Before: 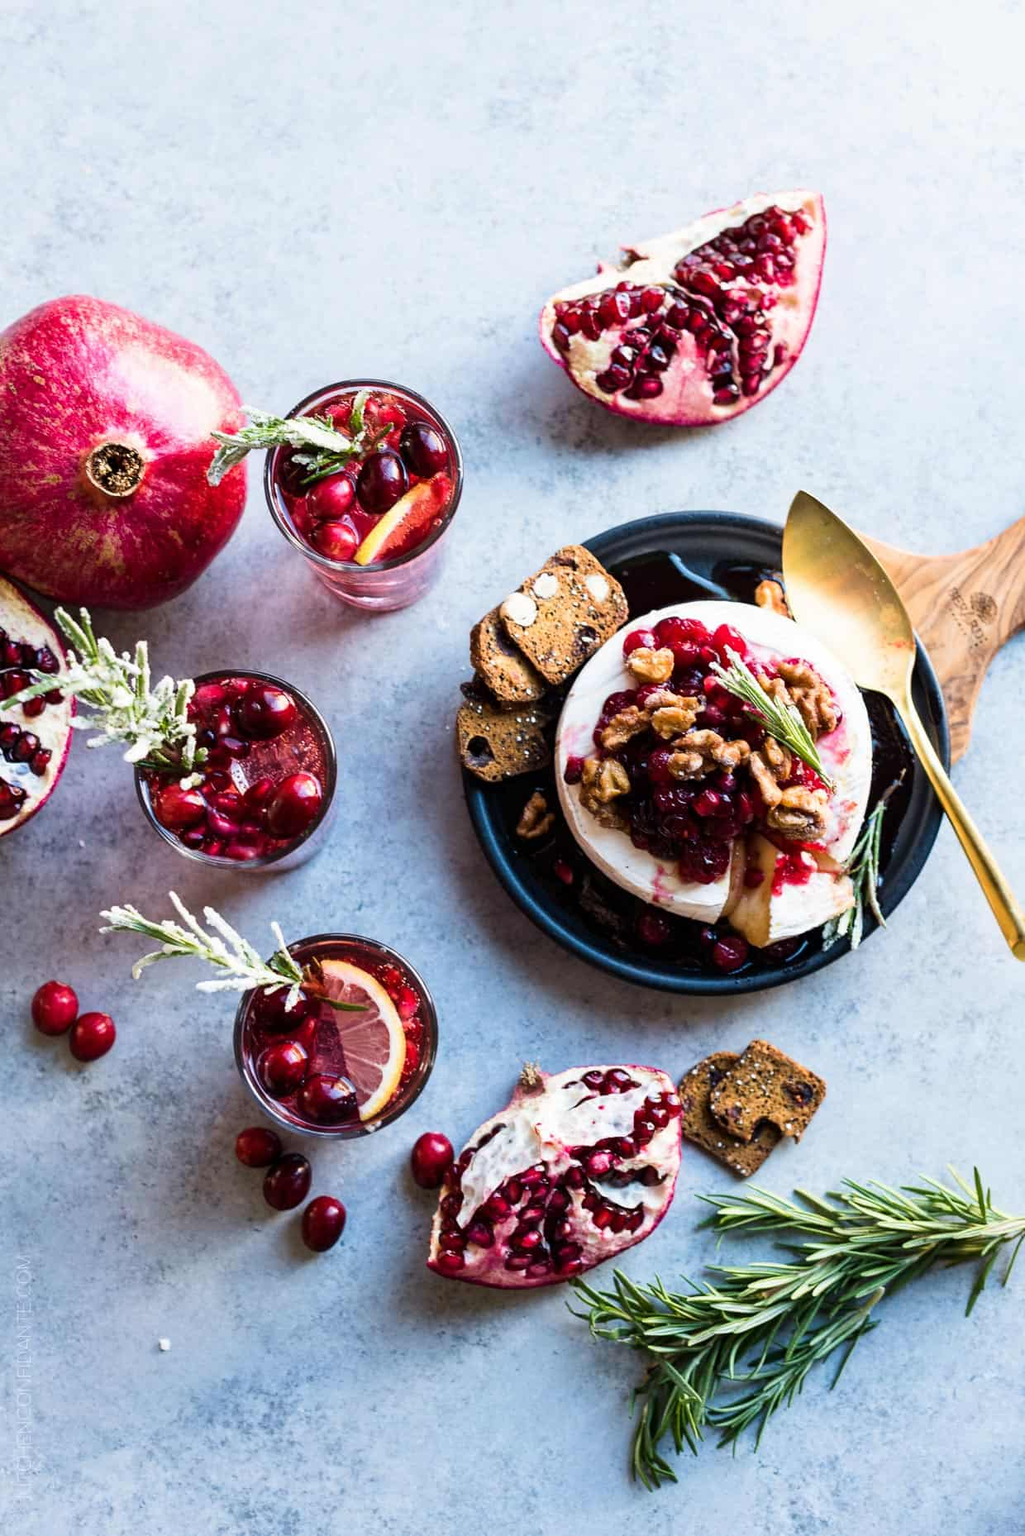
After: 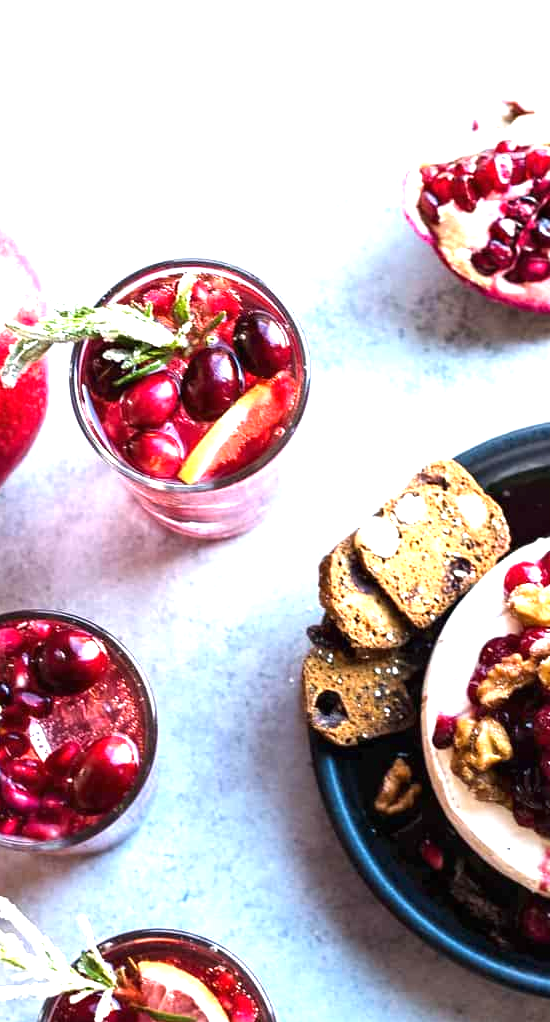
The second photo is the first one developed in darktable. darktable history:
crop: left 20.165%, top 10.764%, right 35.428%, bottom 34.226%
exposure: black level correction 0, exposure 1.102 EV, compensate exposure bias true, compensate highlight preservation false
